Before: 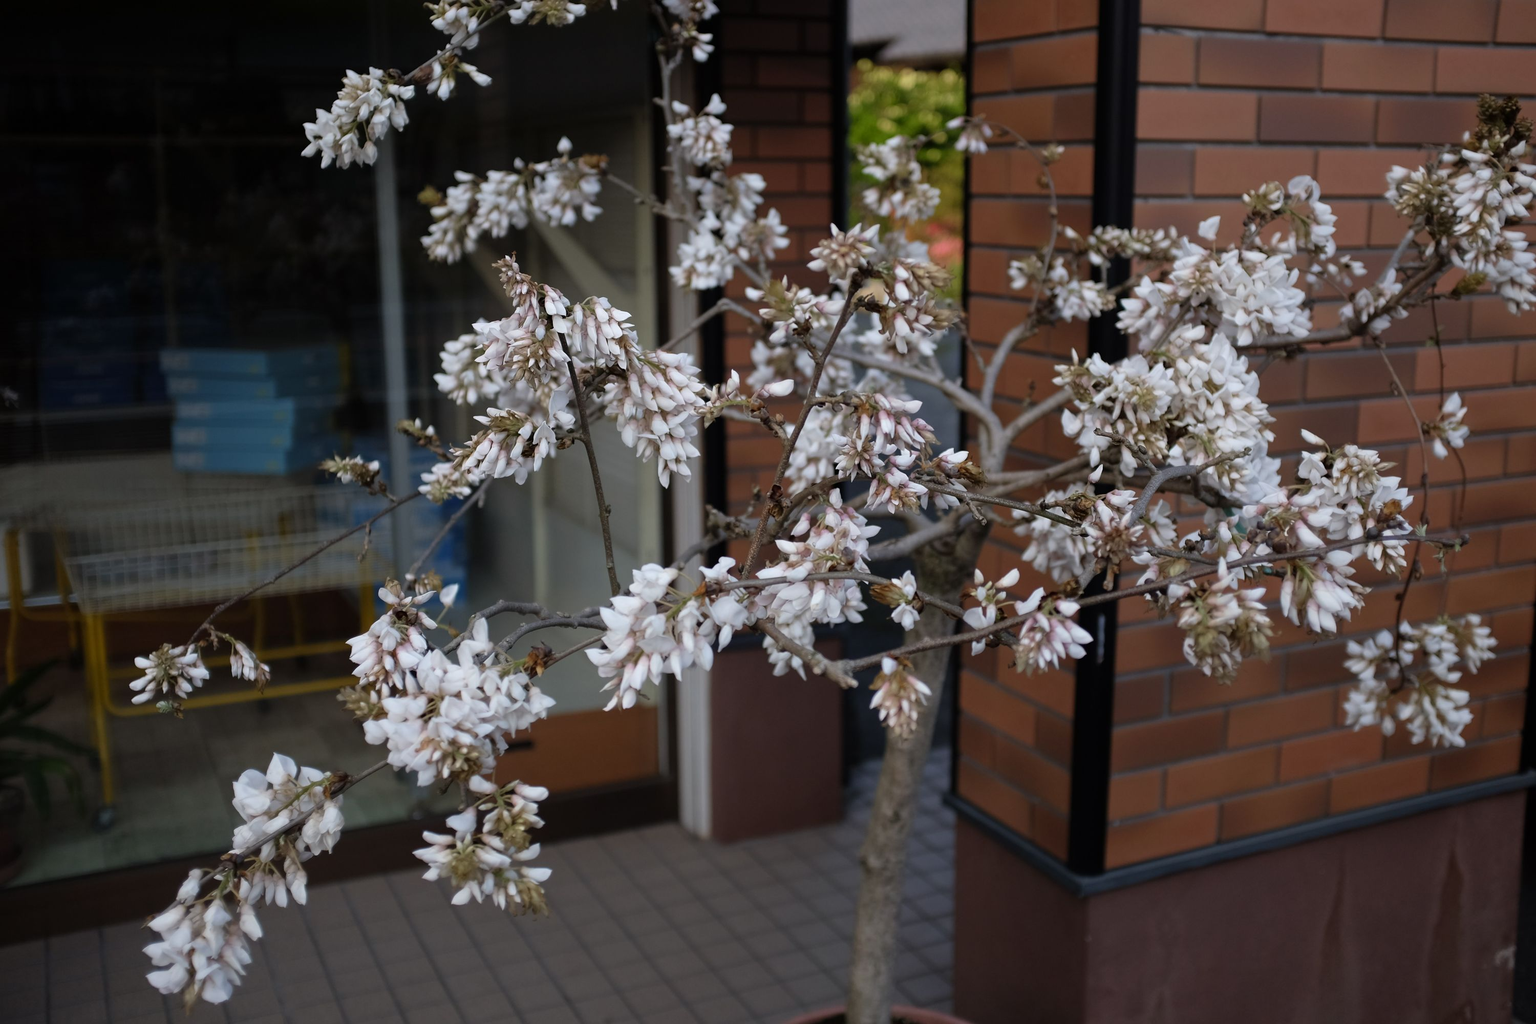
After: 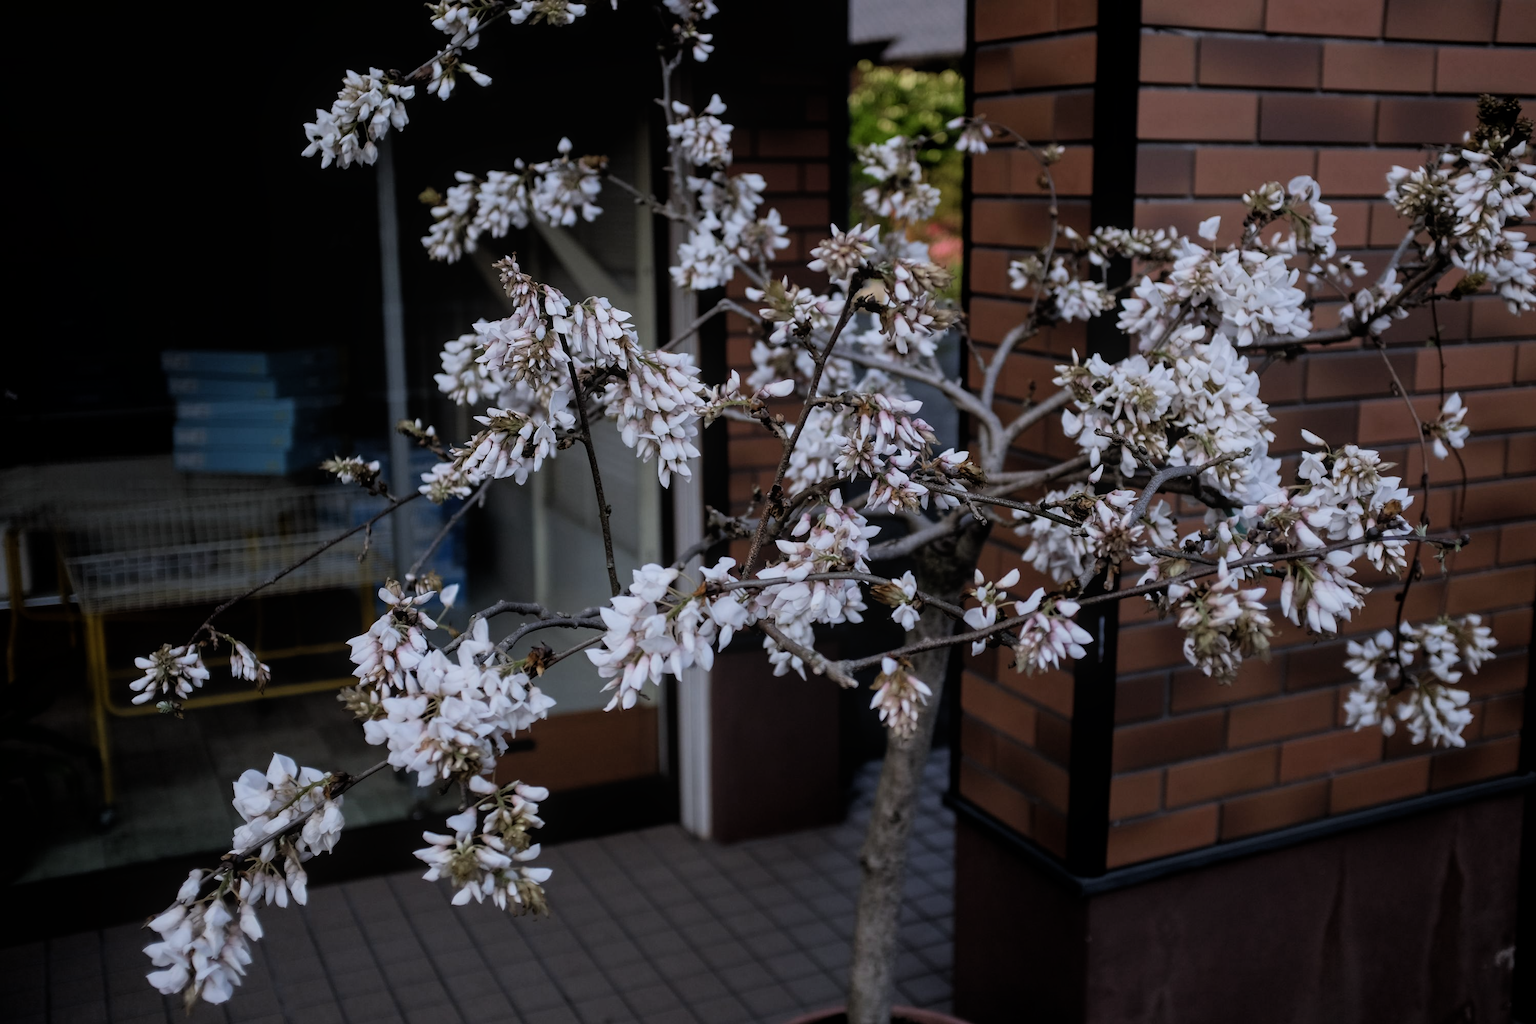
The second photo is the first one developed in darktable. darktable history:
color calibration: illuminant as shot in camera, x 0.358, y 0.373, temperature 4628.91 K
exposure: exposure -0.178 EV, compensate highlight preservation false
local contrast: detail 110%
filmic rgb: black relative exposure -16 EV, white relative exposure 6.28 EV, hardness 5.11, contrast 1.356
